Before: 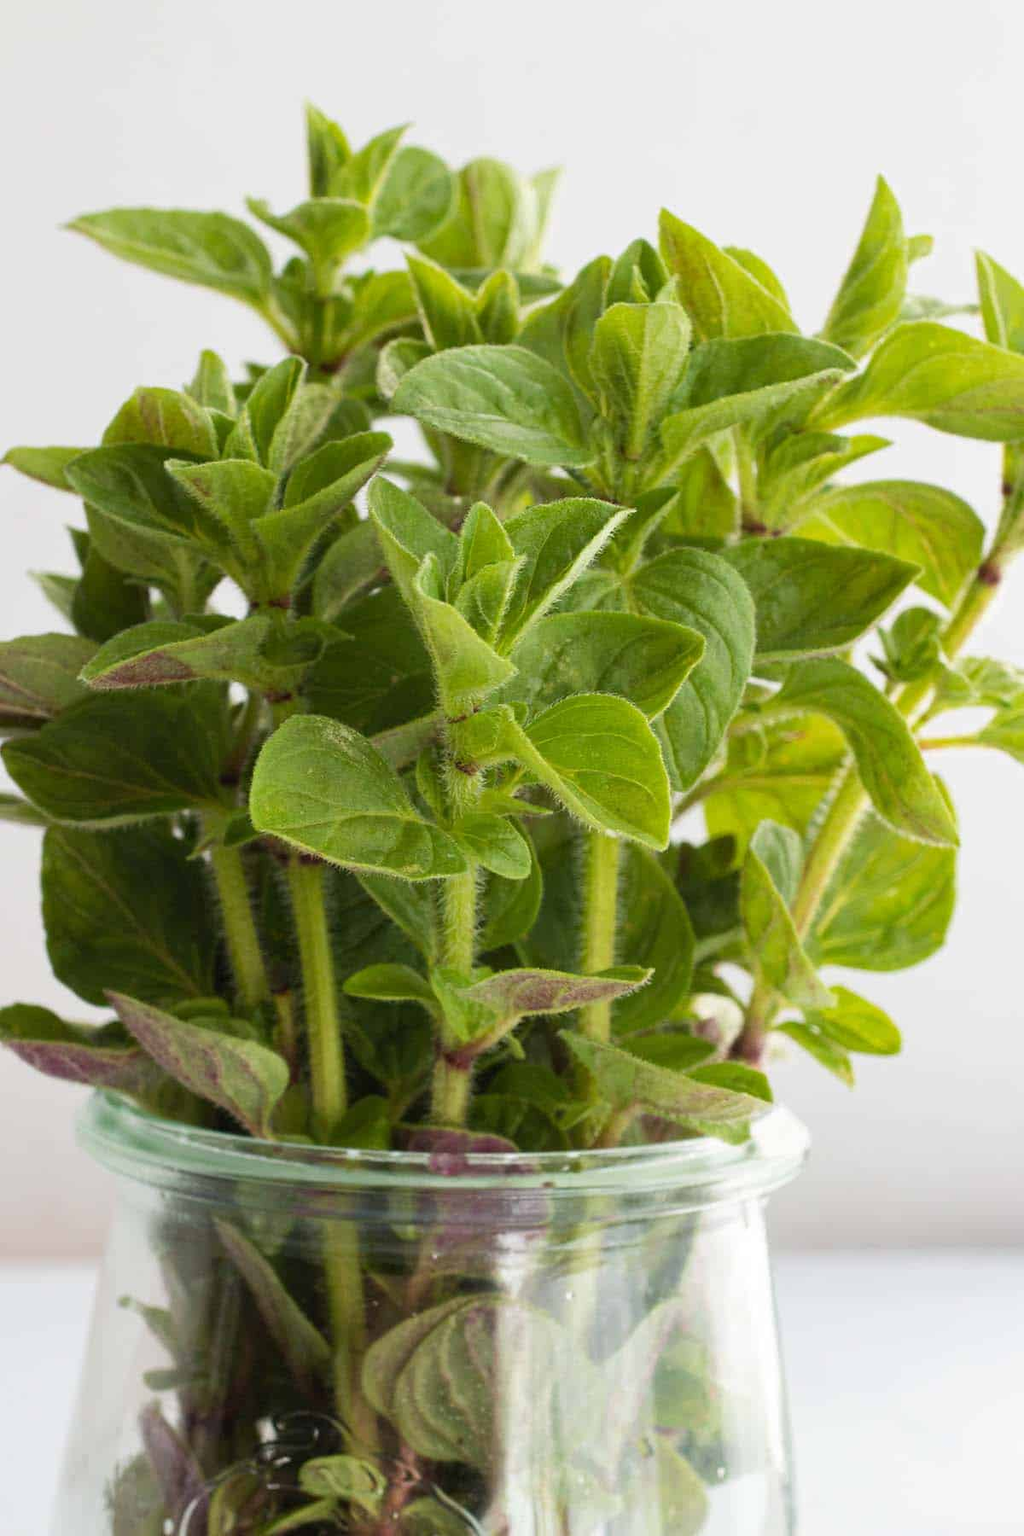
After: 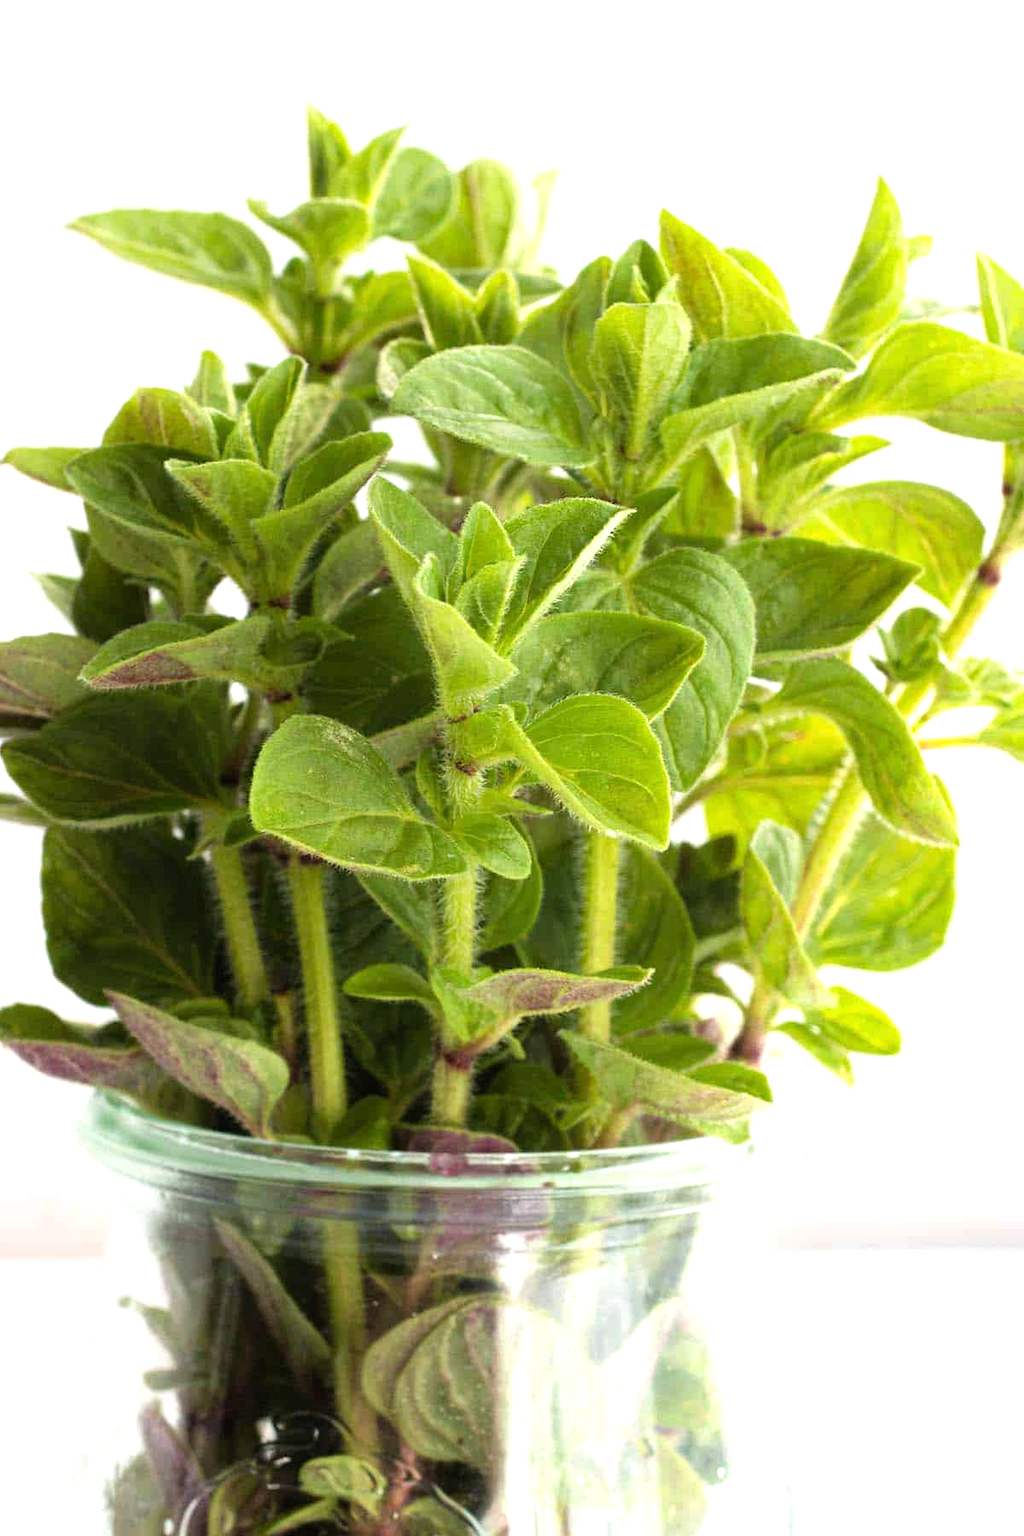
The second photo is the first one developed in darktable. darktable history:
tone equalizer: -8 EV -0.749 EV, -7 EV -0.706 EV, -6 EV -0.637 EV, -5 EV -0.372 EV, -3 EV 0.376 EV, -2 EV 0.6 EV, -1 EV 0.689 EV, +0 EV 0.771 EV
